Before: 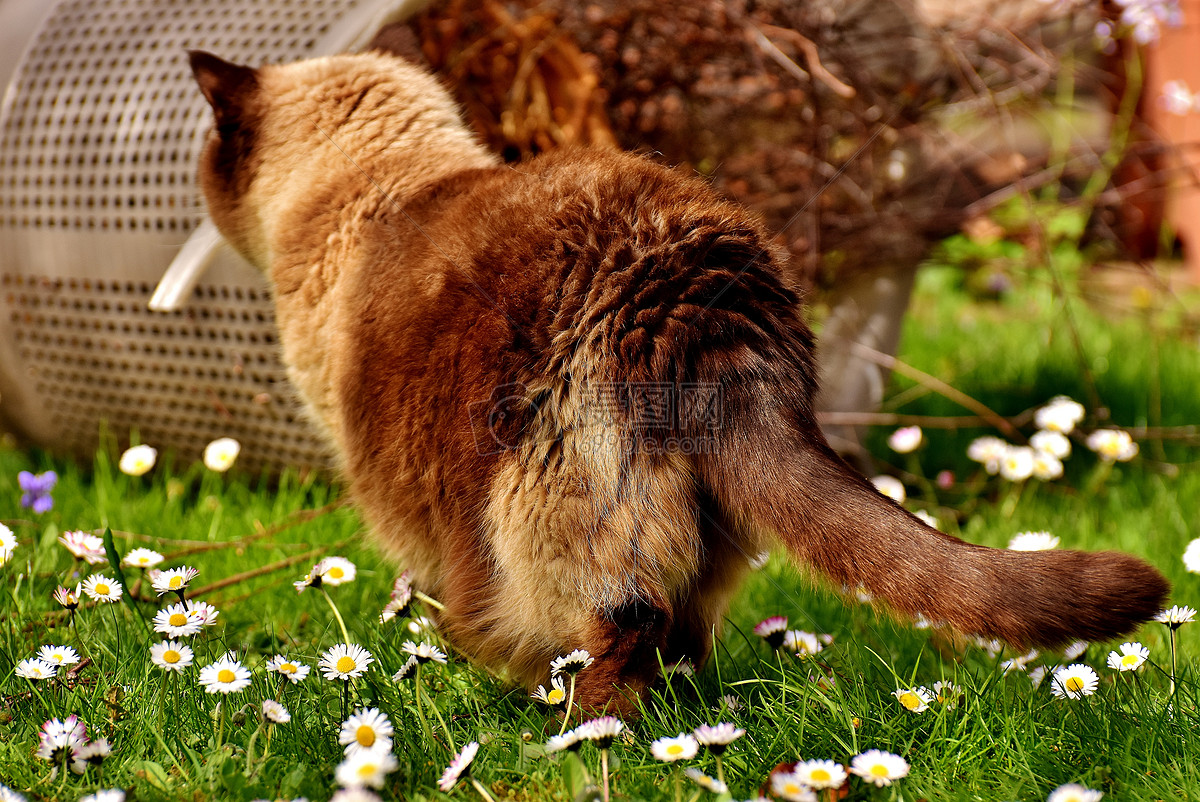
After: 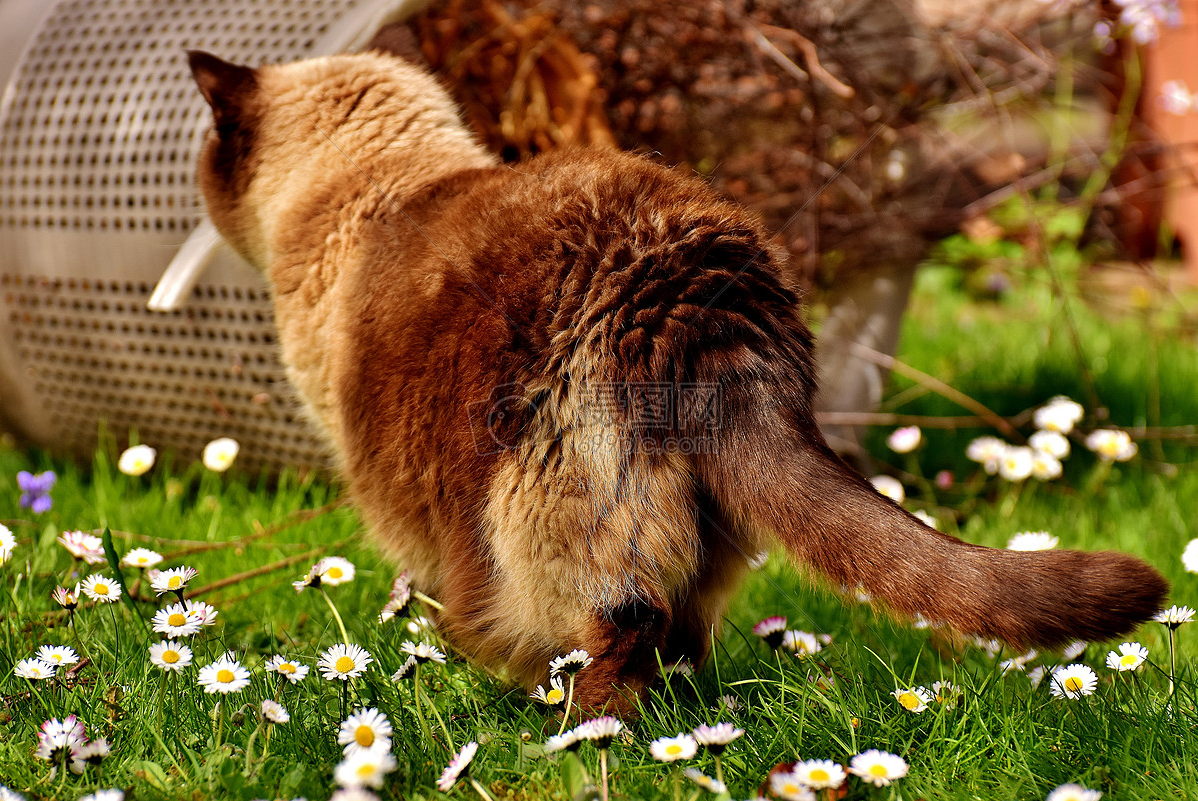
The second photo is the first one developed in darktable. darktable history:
crop and rotate: left 0.126%
rgb levels: preserve colors max RGB
